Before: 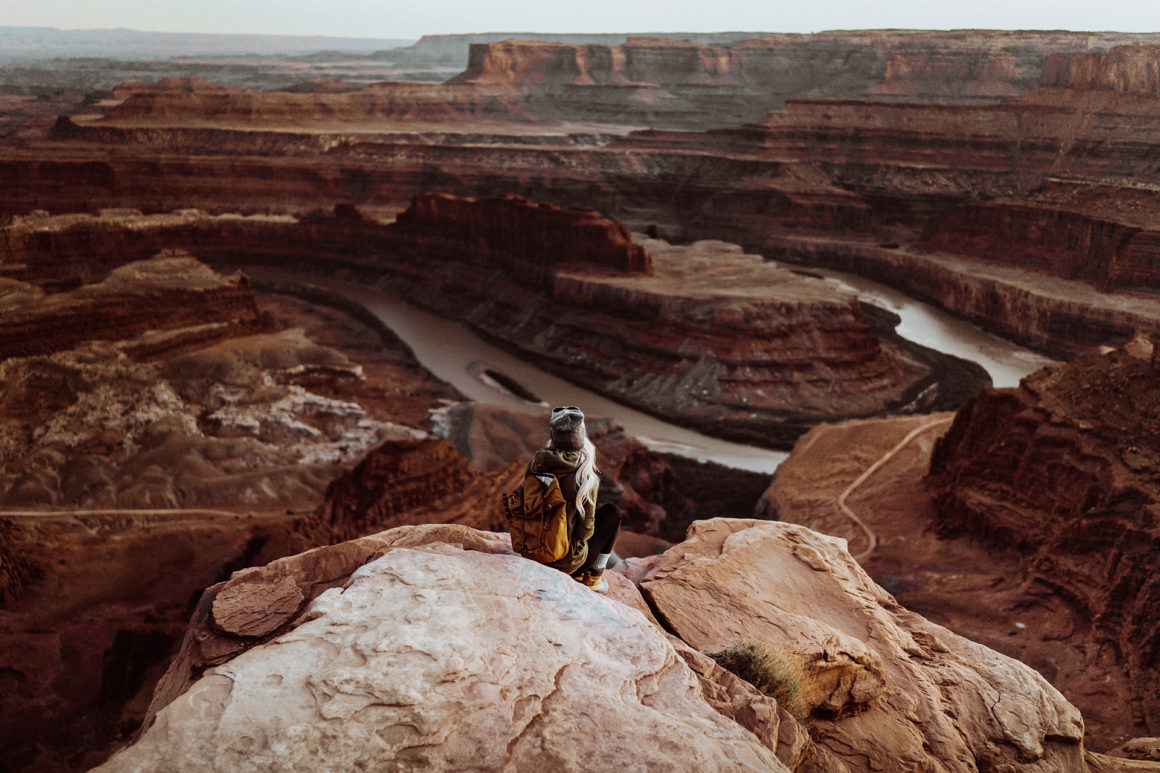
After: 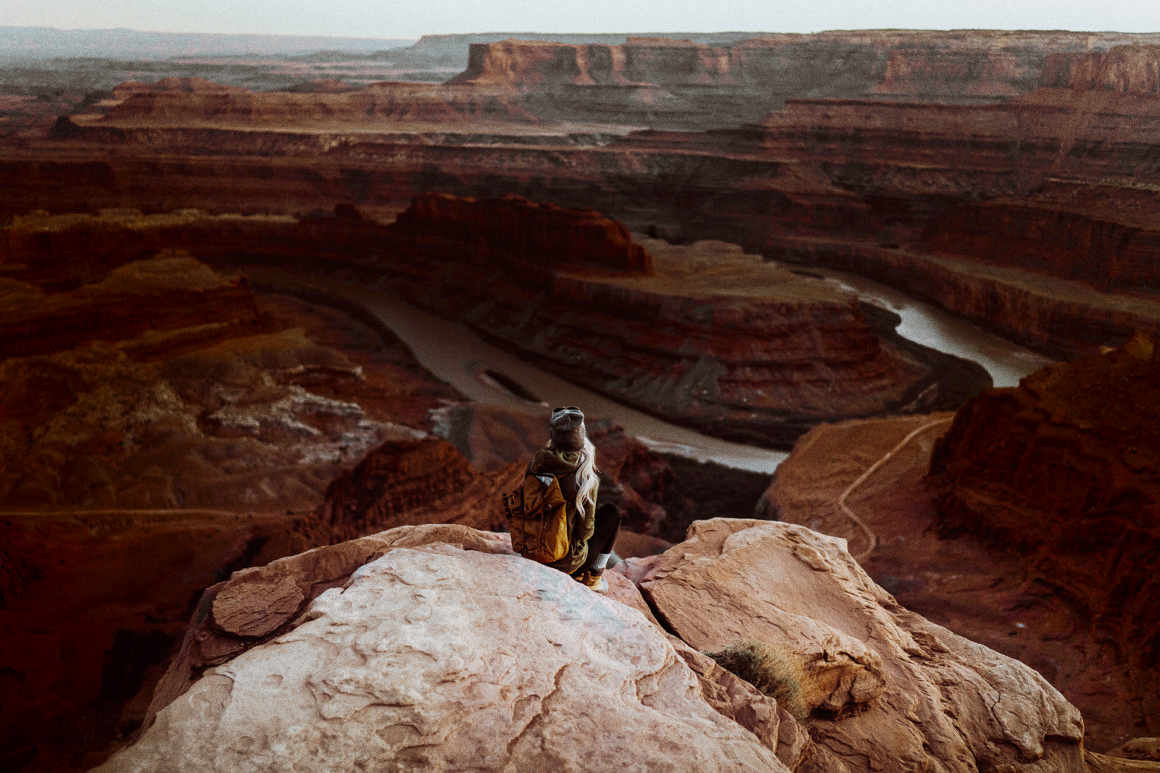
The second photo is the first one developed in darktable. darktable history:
shadows and highlights: shadows -70, highlights 35, soften with gaussian
grain: on, module defaults
